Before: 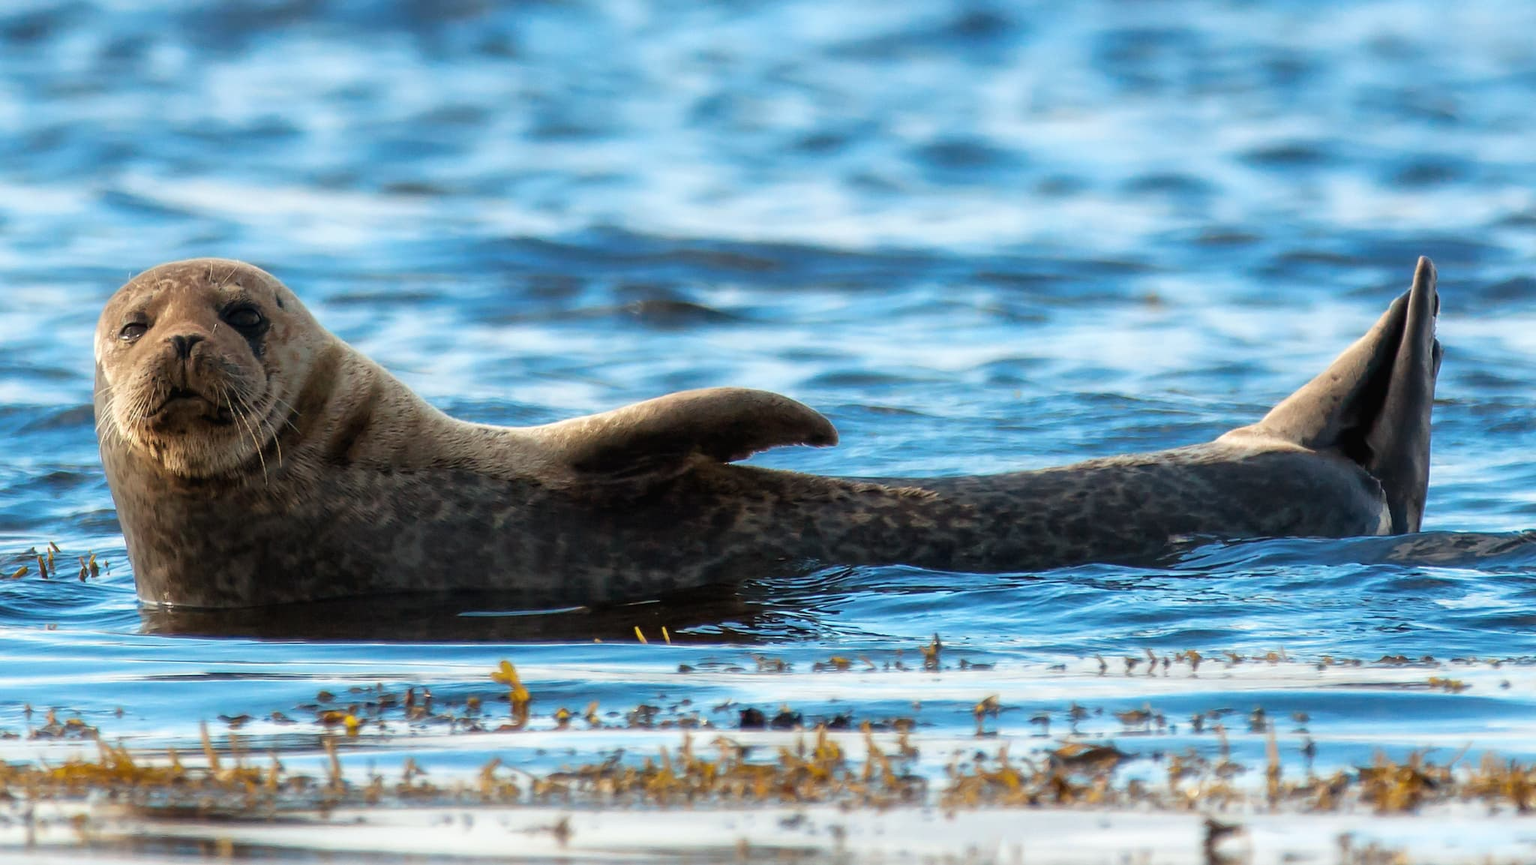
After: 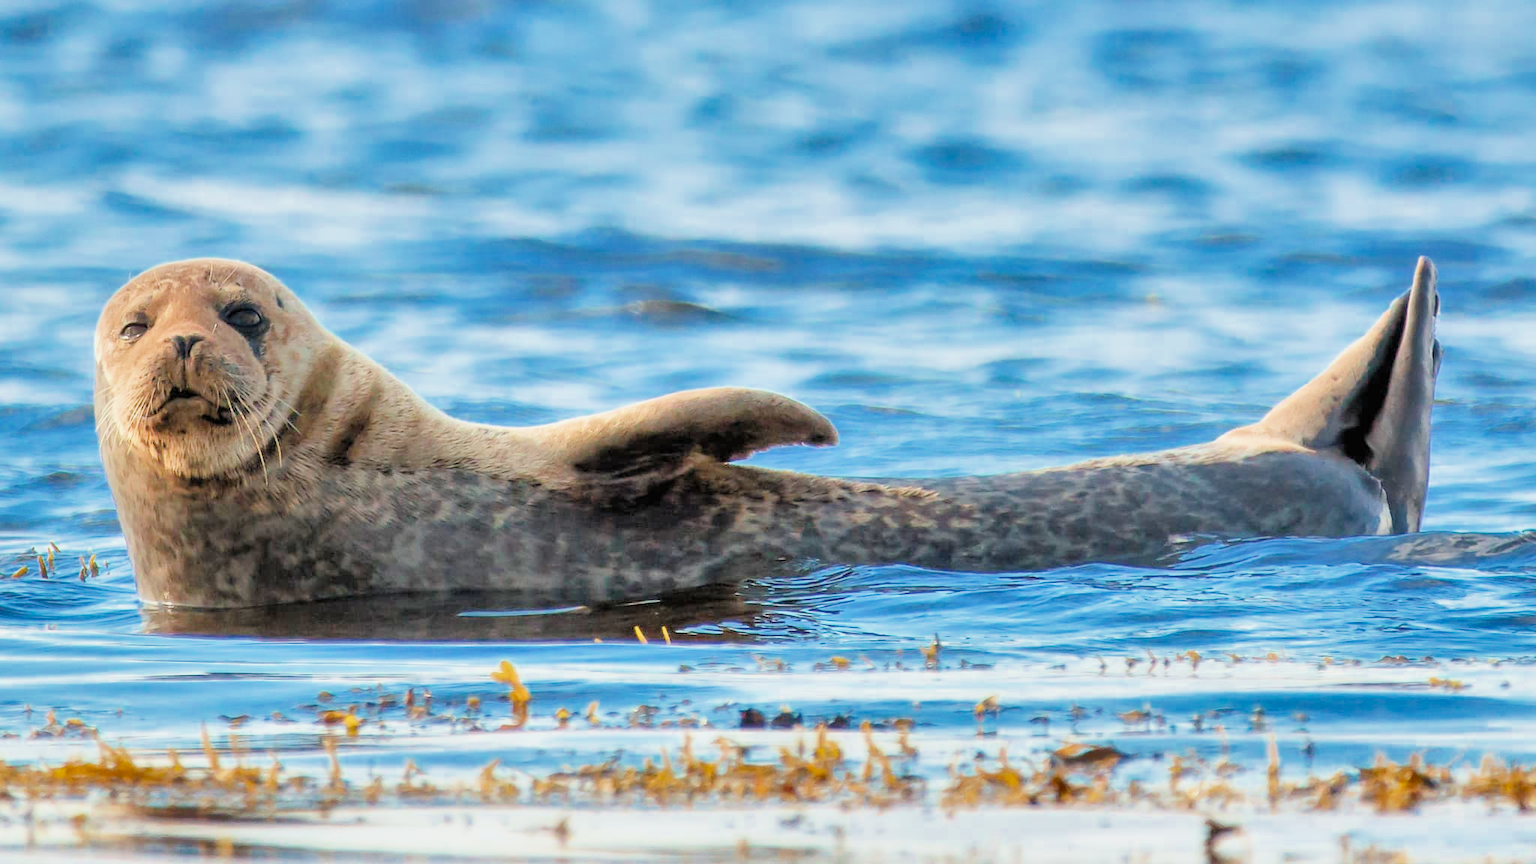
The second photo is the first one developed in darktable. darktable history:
filmic rgb: middle gray luminance 3.44%, black relative exposure -5.92 EV, white relative exposure 6.33 EV, threshold 6 EV, dynamic range scaling 22.4%, target black luminance 0%, hardness 2.33, latitude 45.85%, contrast 0.78, highlights saturation mix 100%, shadows ↔ highlights balance 0.033%, add noise in highlights 0, preserve chrominance max RGB, color science v3 (2019), use custom middle-gray values true, iterations of high-quality reconstruction 0, contrast in highlights soft, enable highlight reconstruction true
shadows and highlights: shadows 60, soften with gaussian
